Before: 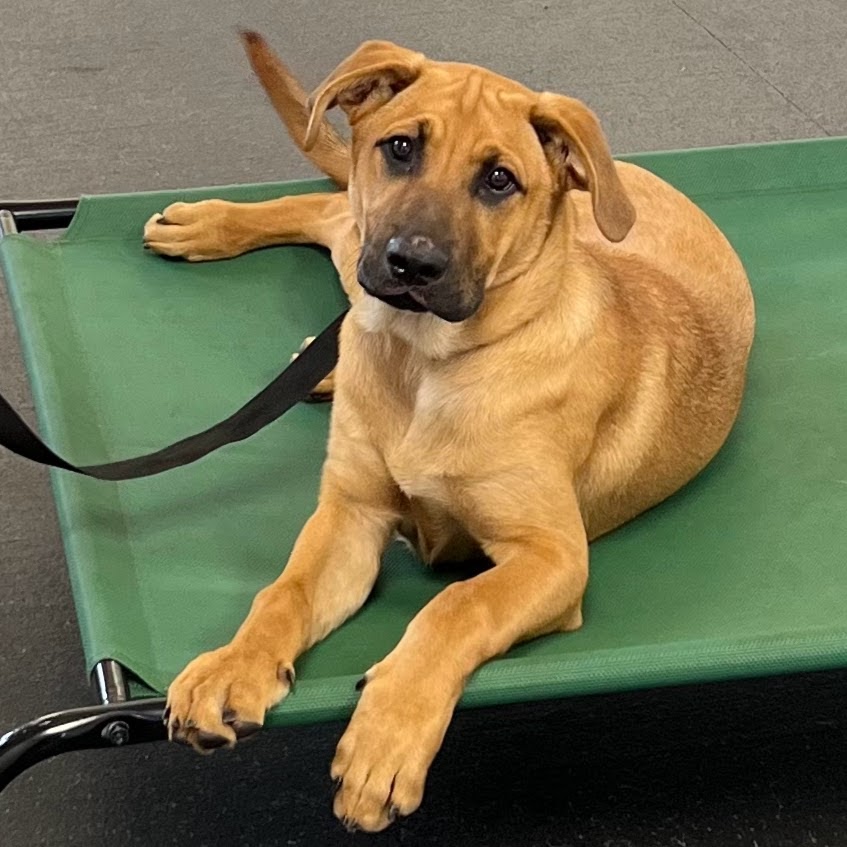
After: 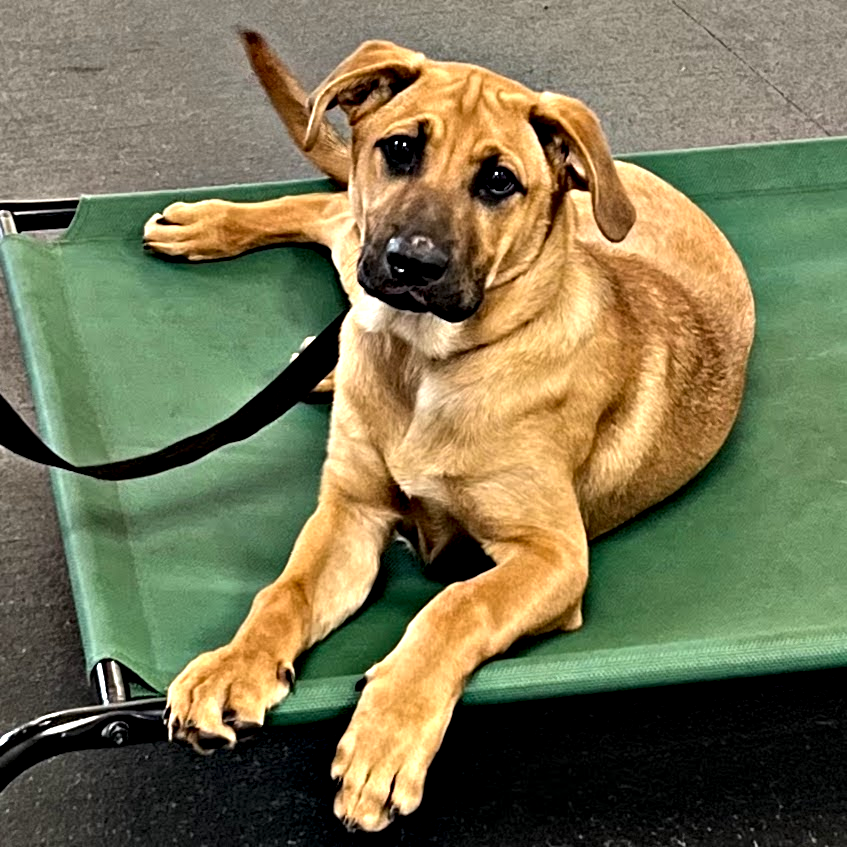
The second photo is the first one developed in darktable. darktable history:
contrast equalizer: octaves 7, y [[0.48, 0.654, 0.731, 0.706, 0.772, 0.382], [0.55 ×6], [0 ×6], [0 ×6], [0 ×6]]
